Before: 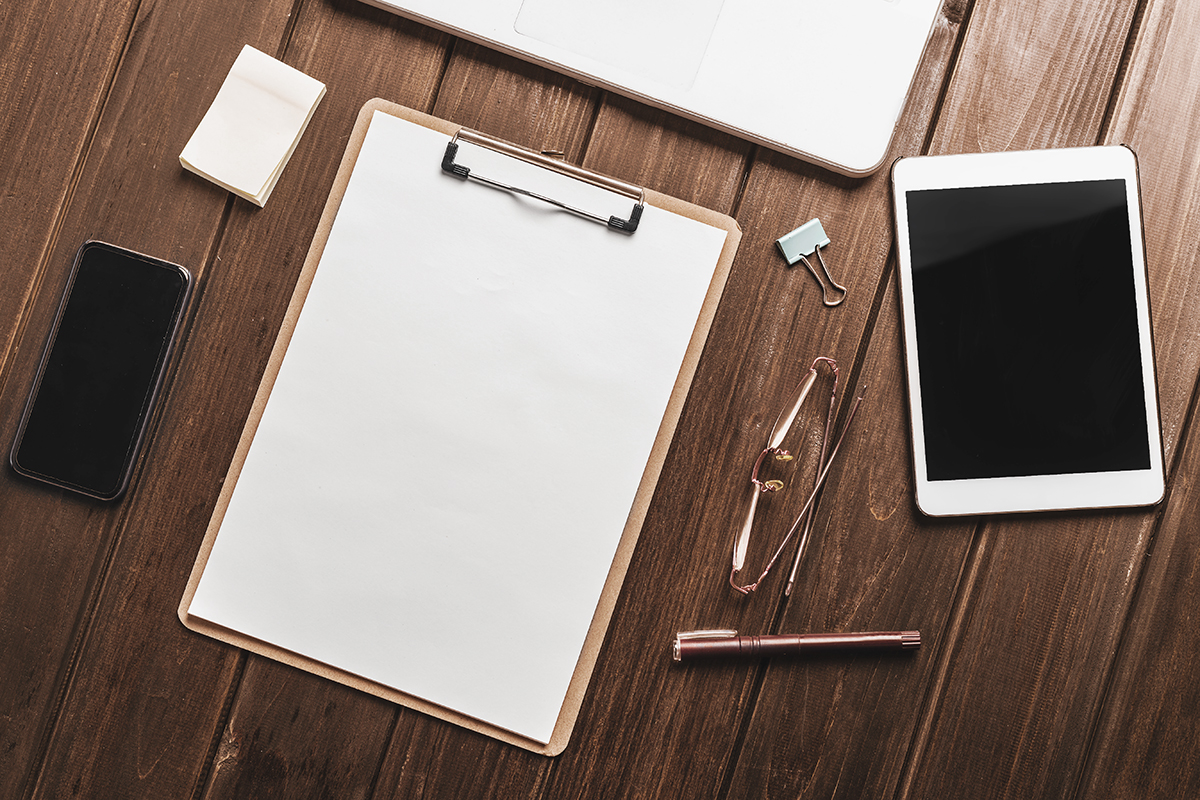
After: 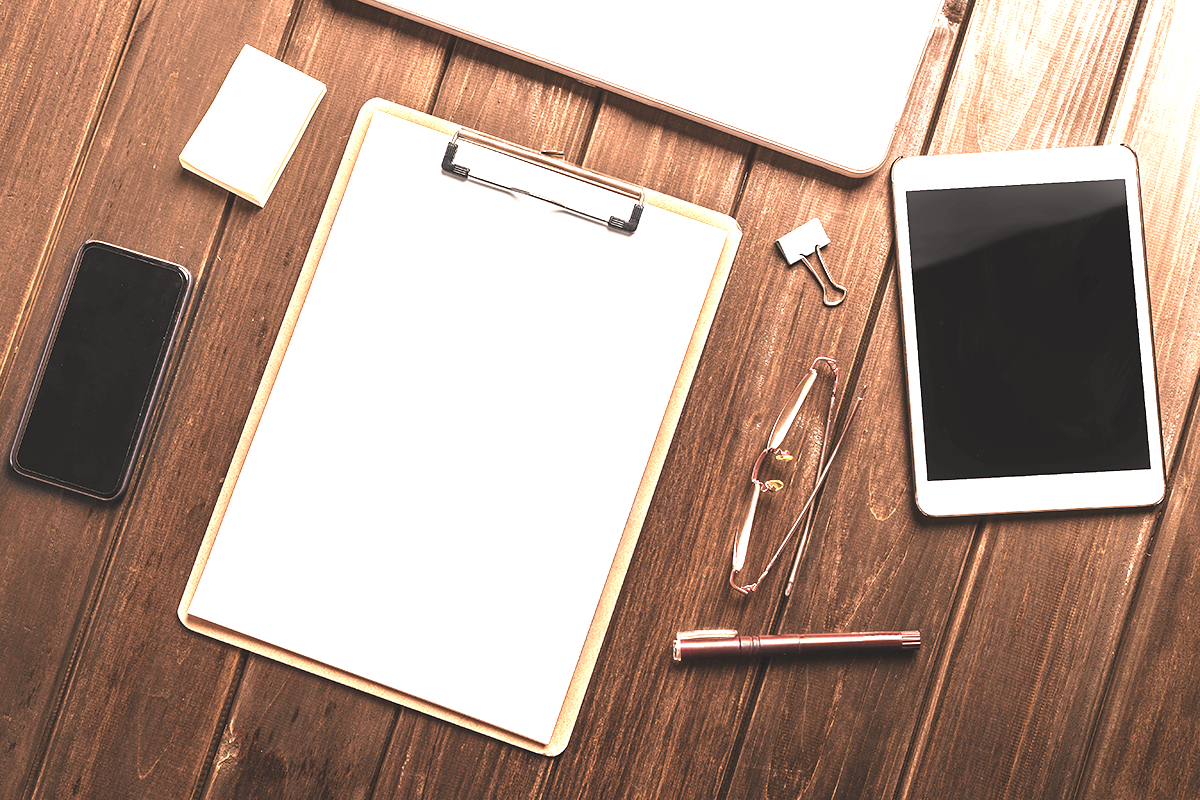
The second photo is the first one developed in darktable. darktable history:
color correction: highlights a* 5.81, highlights b* 4.83
exposure: black level correction 0, exposure 1.389 EV, compensate highlight preservation false
